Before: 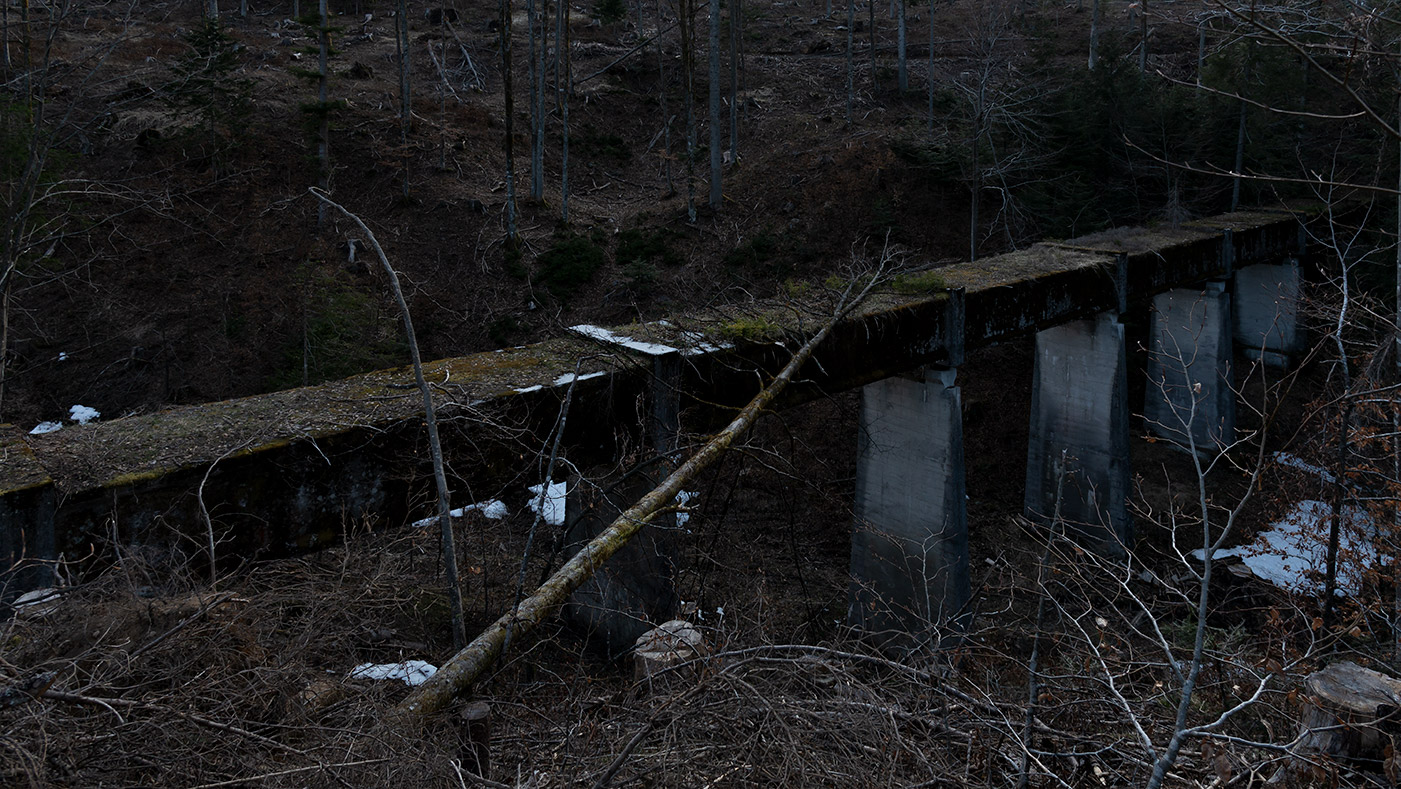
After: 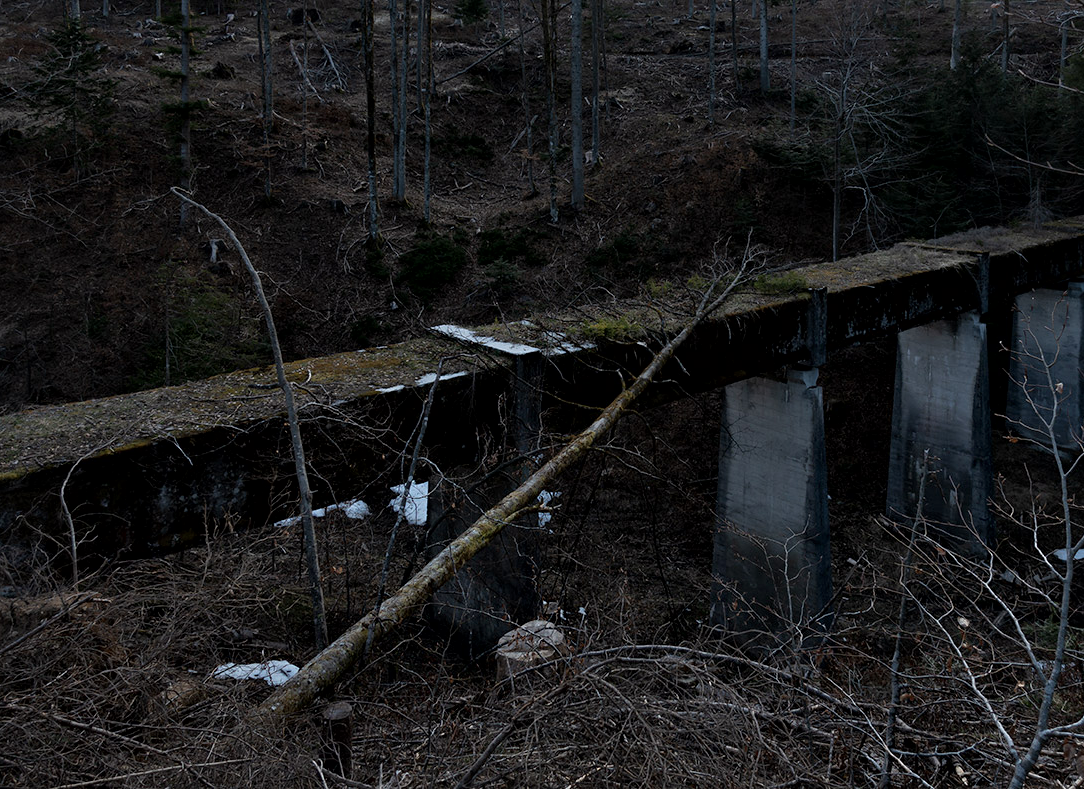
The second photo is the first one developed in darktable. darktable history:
crop: left 9.891%, right 12.675%
local contrast: mode bilateral grid, contrast 21, coarseness 51, detail 130%, midtone range 0.2
